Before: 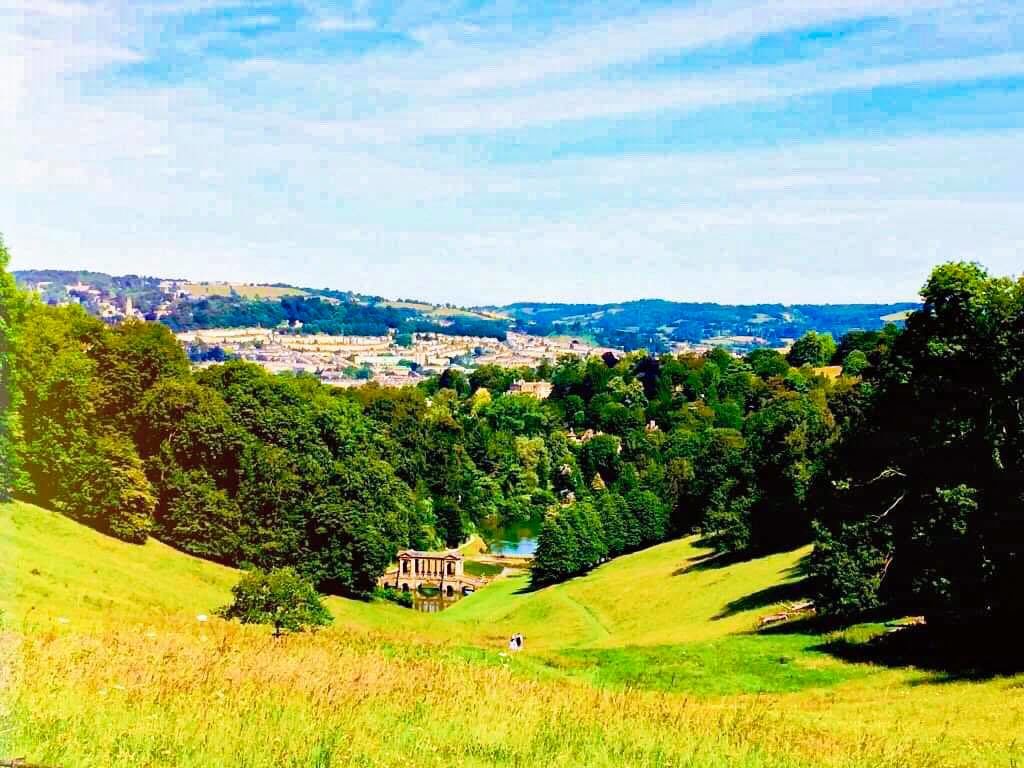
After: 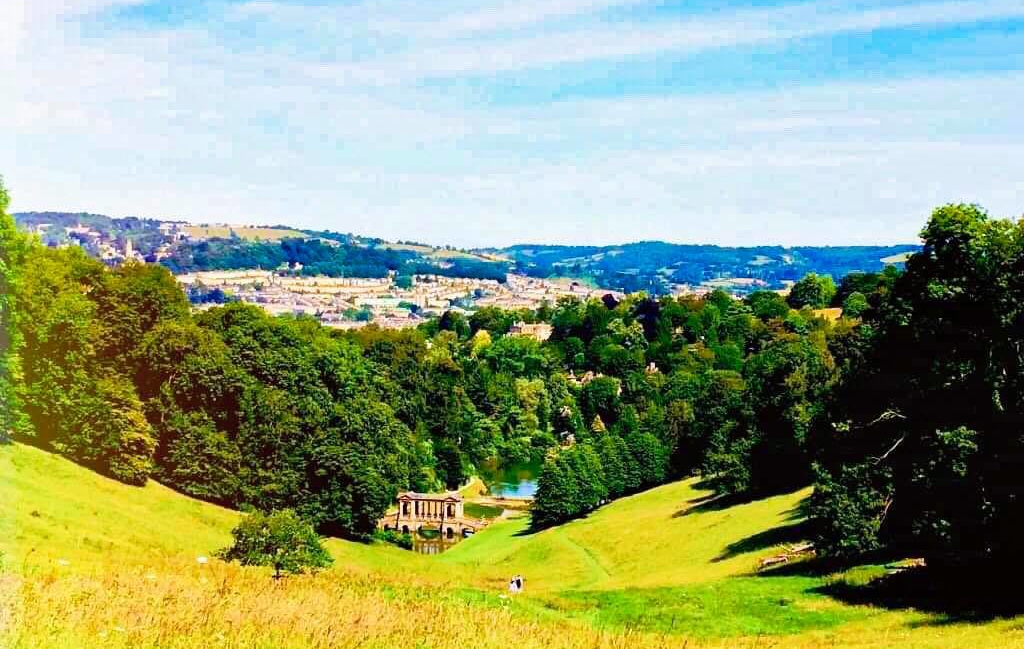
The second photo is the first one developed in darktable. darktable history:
crop: top 7.599%, bottom 7.854%
